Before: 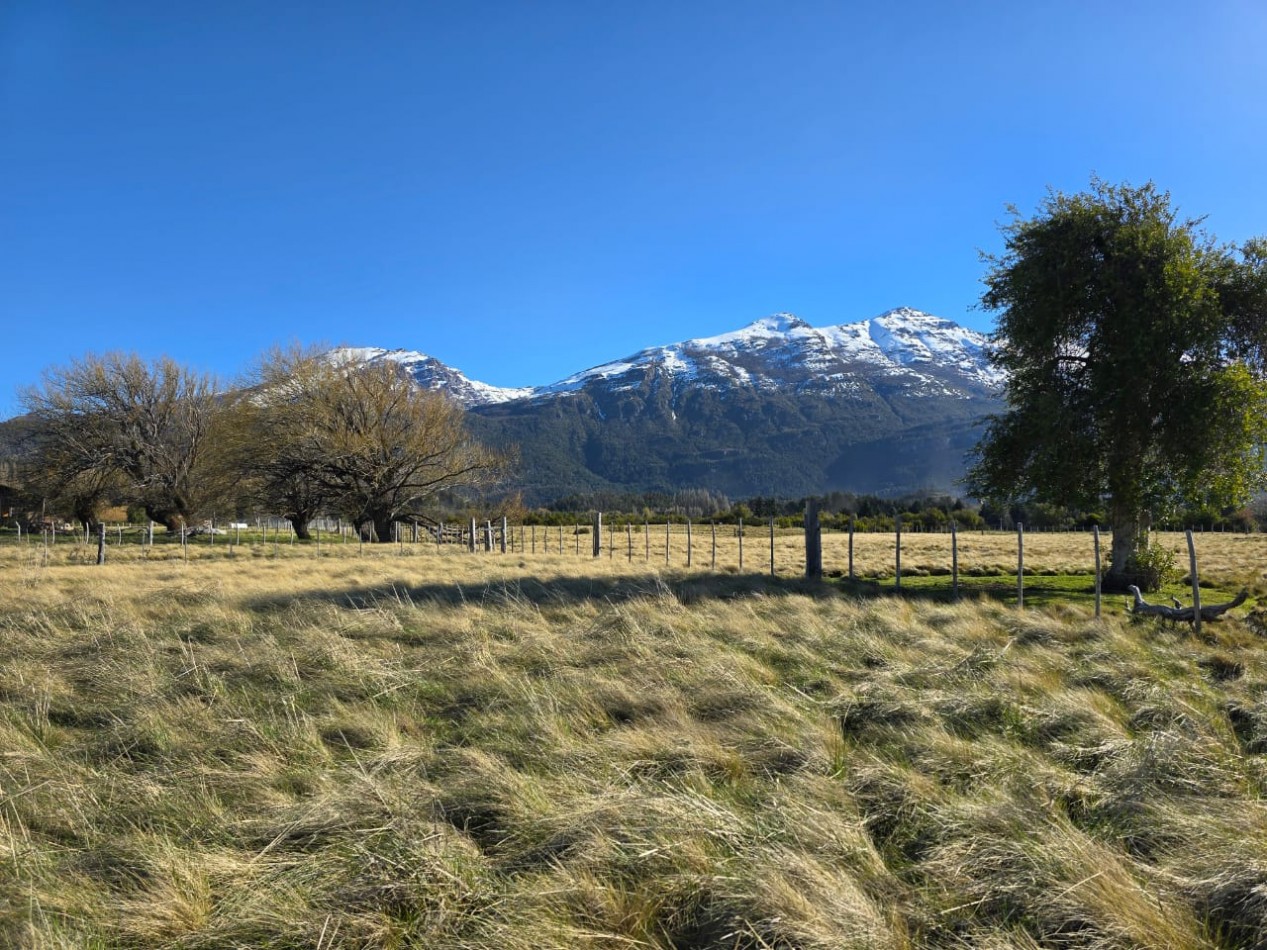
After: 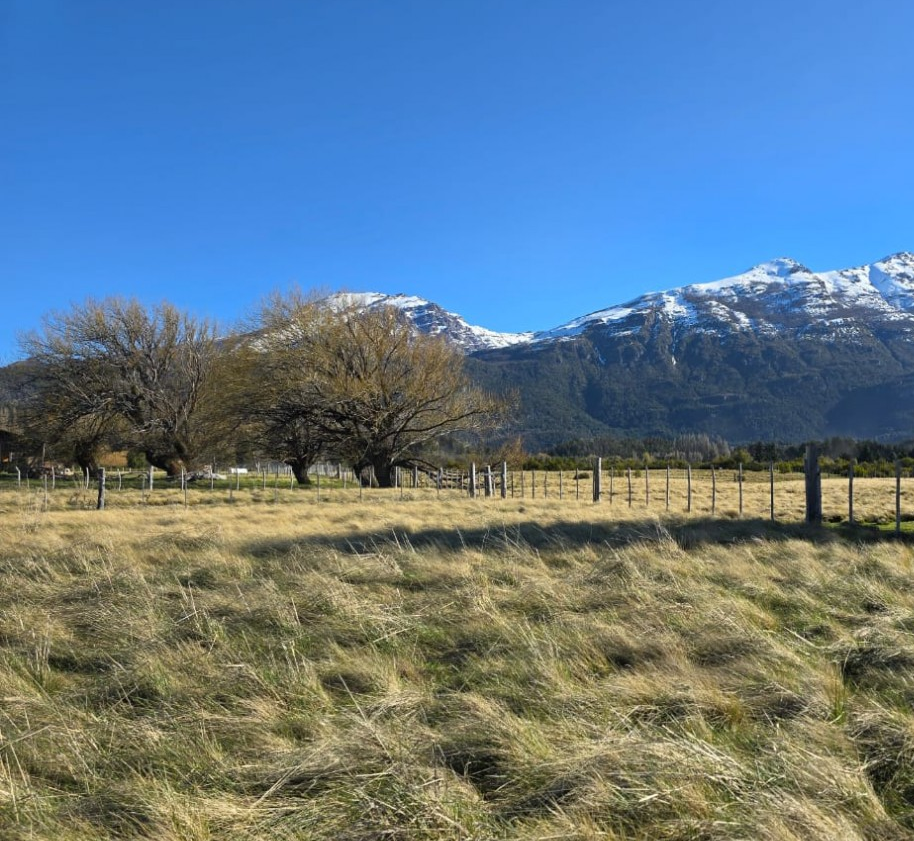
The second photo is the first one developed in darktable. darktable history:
crop: top 5.79%, right 27.844%, bottom 5.609%
